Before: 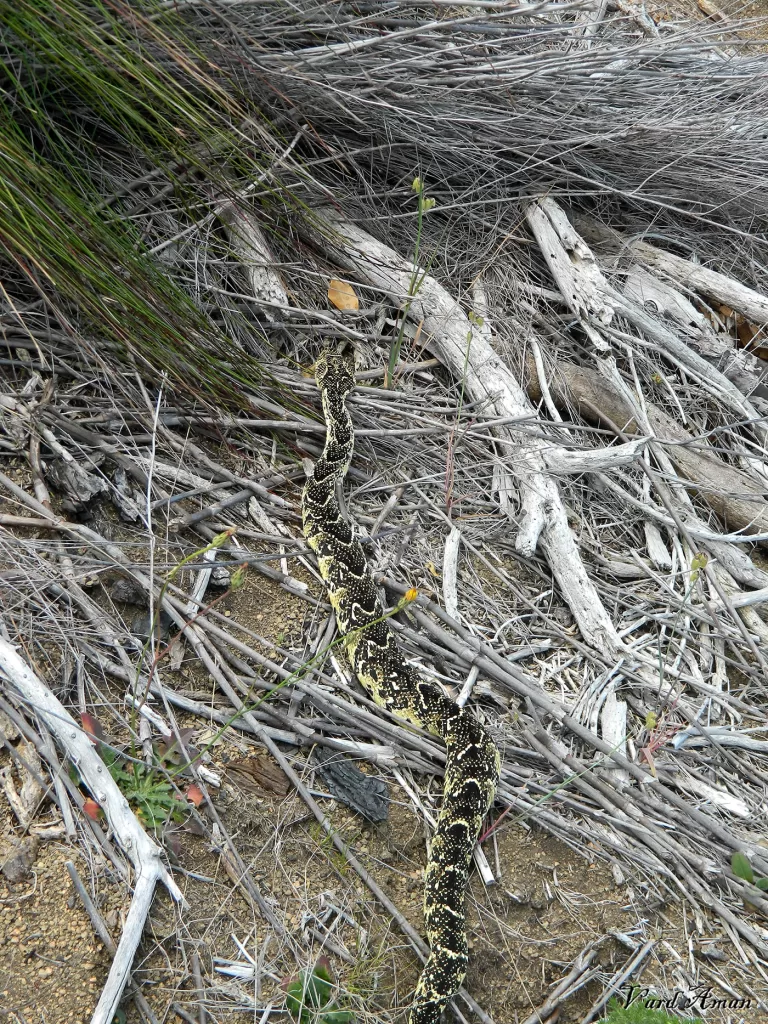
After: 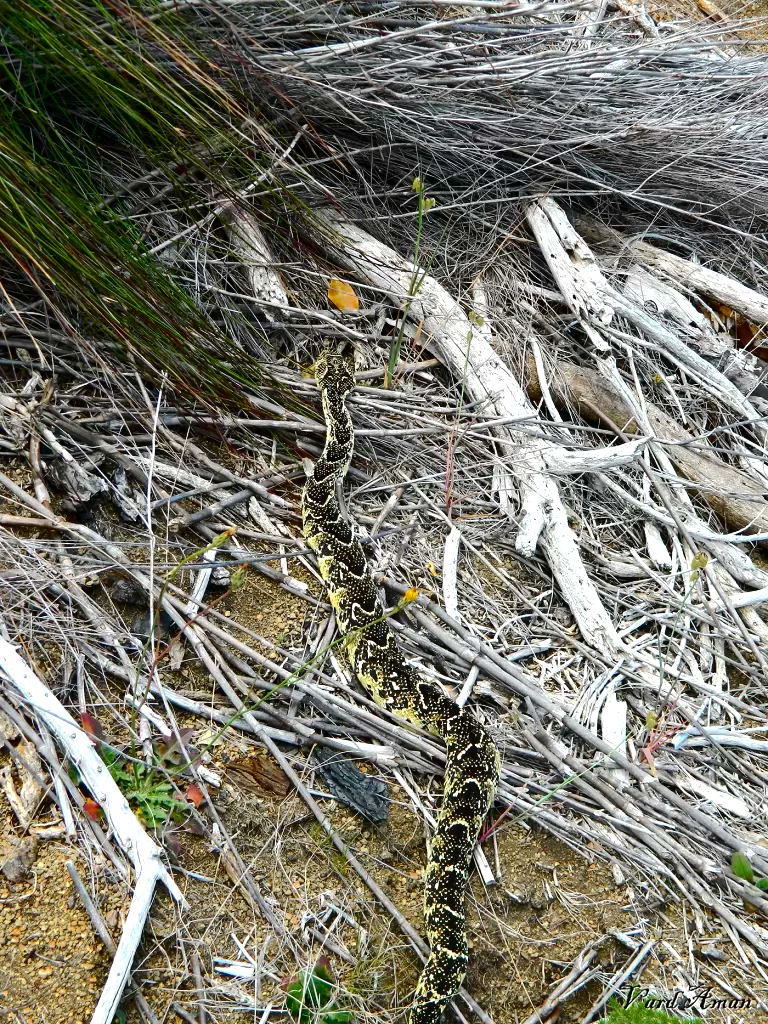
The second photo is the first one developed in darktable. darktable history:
exposure: black level correction -0.002, exposure 0.532 EV, compensate highlight preservation false
color balance rgb: perceptual saturation grading › global saturation 30.862%, global vibrance 20%
color zones: curves: ch0 [(0.11, 0.396) (0.195, 0.36) (0.25, 0.5) (0.303, 0.412) (0.357, 0.544) (0.75, 0.5) (0.967, 0.328)]; ch1 [(0, 0.468) (0.112, 0.512) (0.202, 0.6) (0.25, 0.5) (0.307, 0.352) (0.357, 0.544) (0.75, 0.5) (0.963, 0.524)]
contrast brightness saturation: contrast 0.189, brightness -0.226, saturation 0.113
base curve: curves: ch0 [(0, 0) (0.235, 0.266) (0.503, 0.496) (0.786, 0.72) (1, 1)], preserve colors none
